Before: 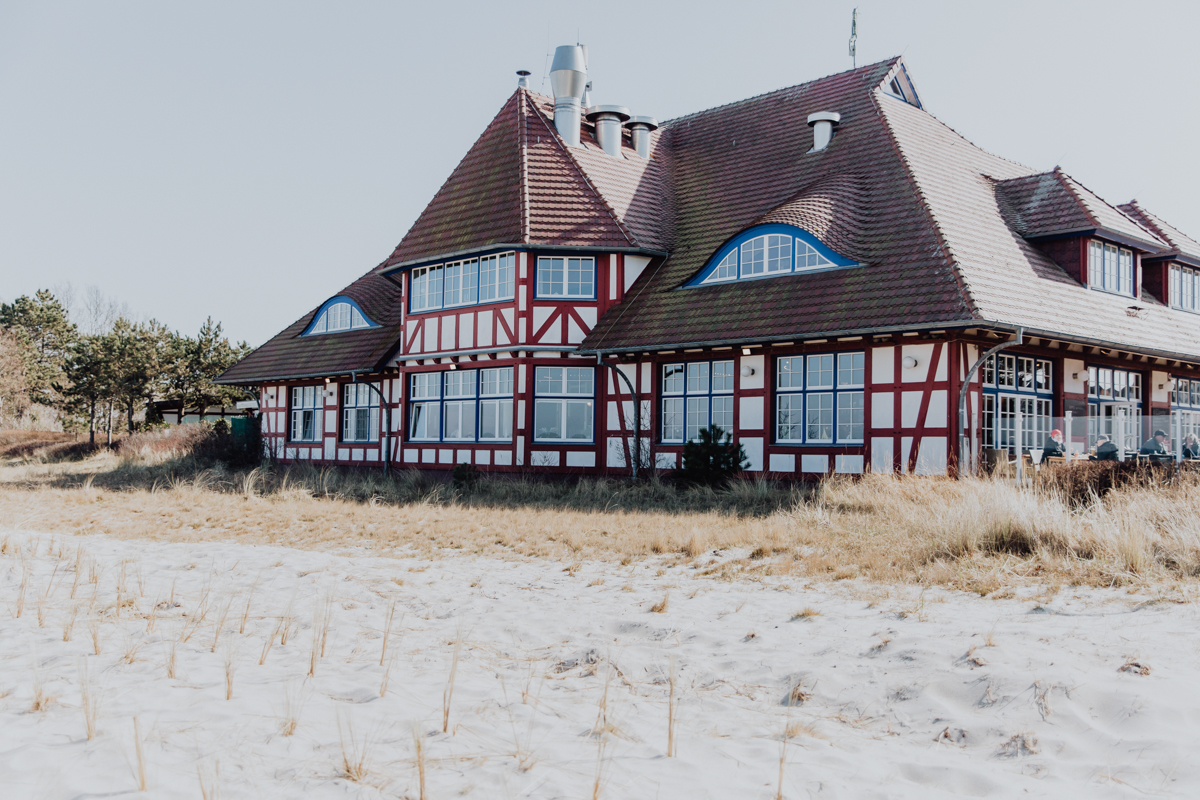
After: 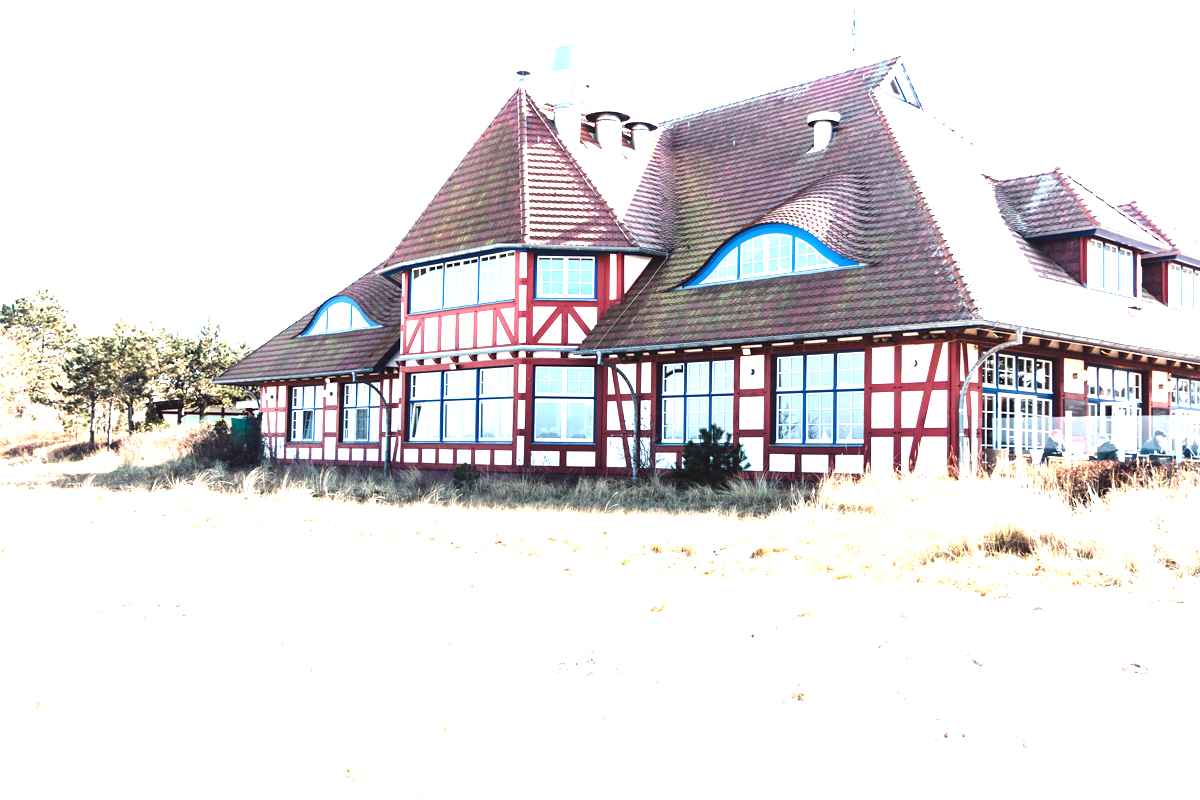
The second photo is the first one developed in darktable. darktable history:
exposure: black level correction 0, exposure 2.144 EV, compensate highlight preservation false
